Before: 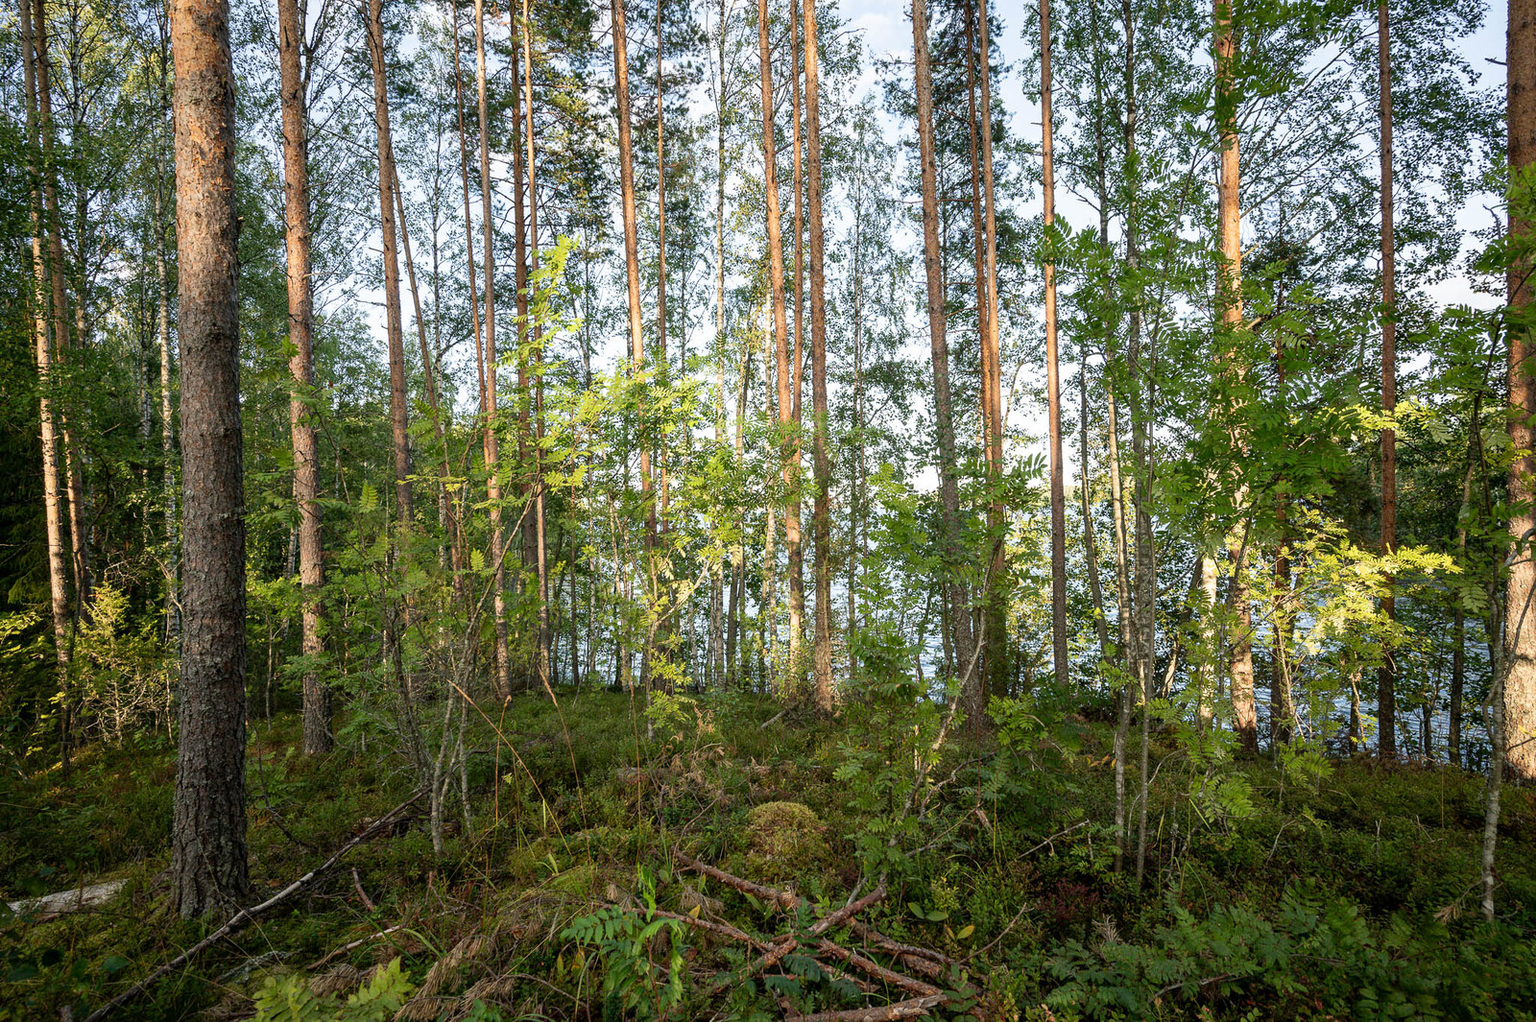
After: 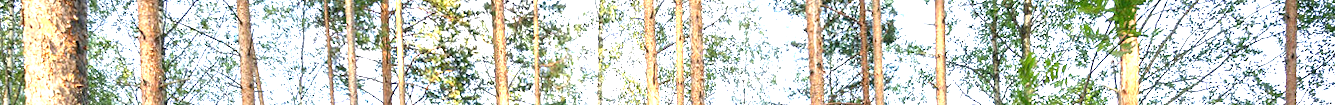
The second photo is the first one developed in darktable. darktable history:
crop and rotate: left 9.644%, top 9.491%, right 6.021%, bottom 80.509%
exposure: black level correction 0, exposure 1.6 EV, compensate exposure bias true, compensate highlight preservation false
rotate and perspective: rotation 0.174°, lens shift (vertical) 0.013, lens shift (horizontal) 0.019, shear 0.001, automatic cropping original format, crop left 0.007, crop right 0.991, crop top 0.016, crop bottom 0.997
